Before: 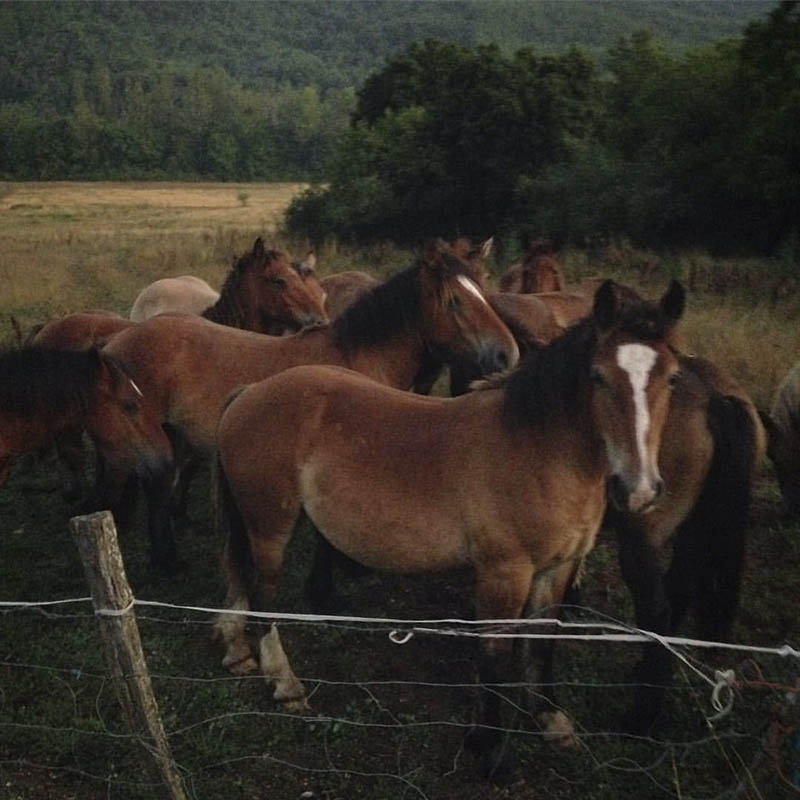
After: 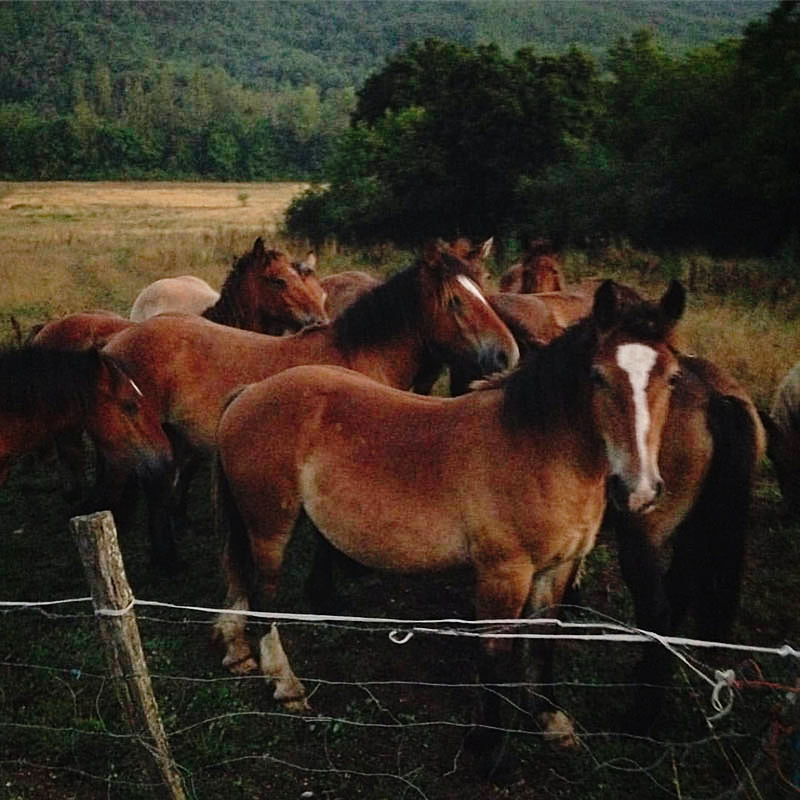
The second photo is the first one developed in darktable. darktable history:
sharpen: amount 0.21
tone curve: curves: ch0 [(0, 0.013) (0.137, 0.121) (0.326, 0.386) (0.489, 0.573) (0.663, 0.749) (0.854, 0.897) (1, 0.974)]; ch1 [(0, 0) (0.366, 0.367) (0.475, 0.453) (0.494, 0.493) (0.504, 0.497) (0.544, 0.579) (0.562, 0.619) (0.622, 0.694) (1, 1)]; ch2 [(0, 0) (0.333, 0.346) (0.375, 0.375) (0.424, 0.43) (0.476, 0.492) (0.502, 0.503) (0.533, 0.541) (0.572, 0.615) (0.605, 0.656) (0.641, 0.709) (1, 1)], preserve colors none
